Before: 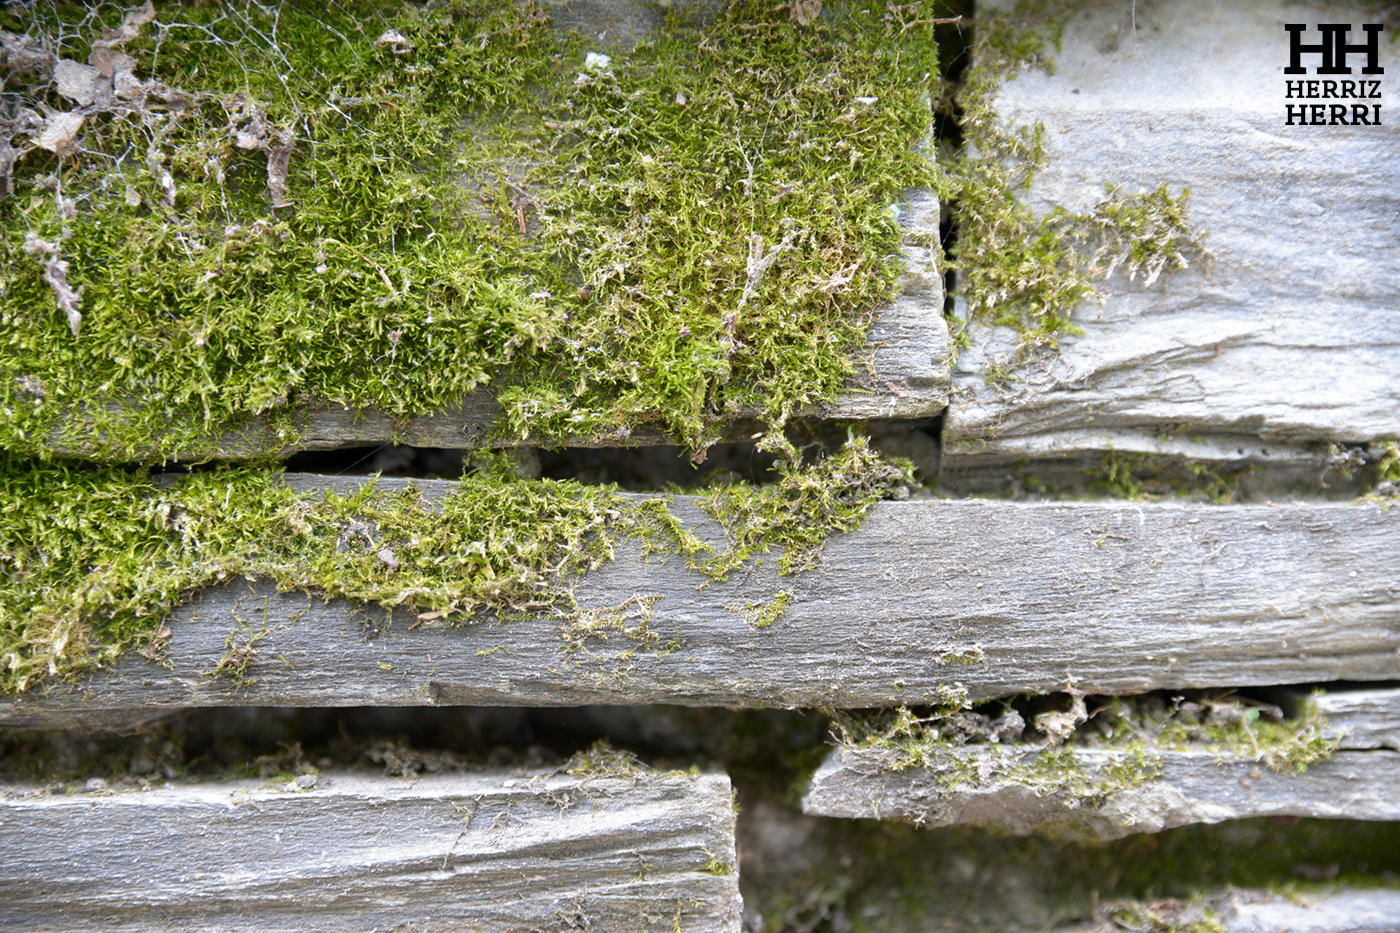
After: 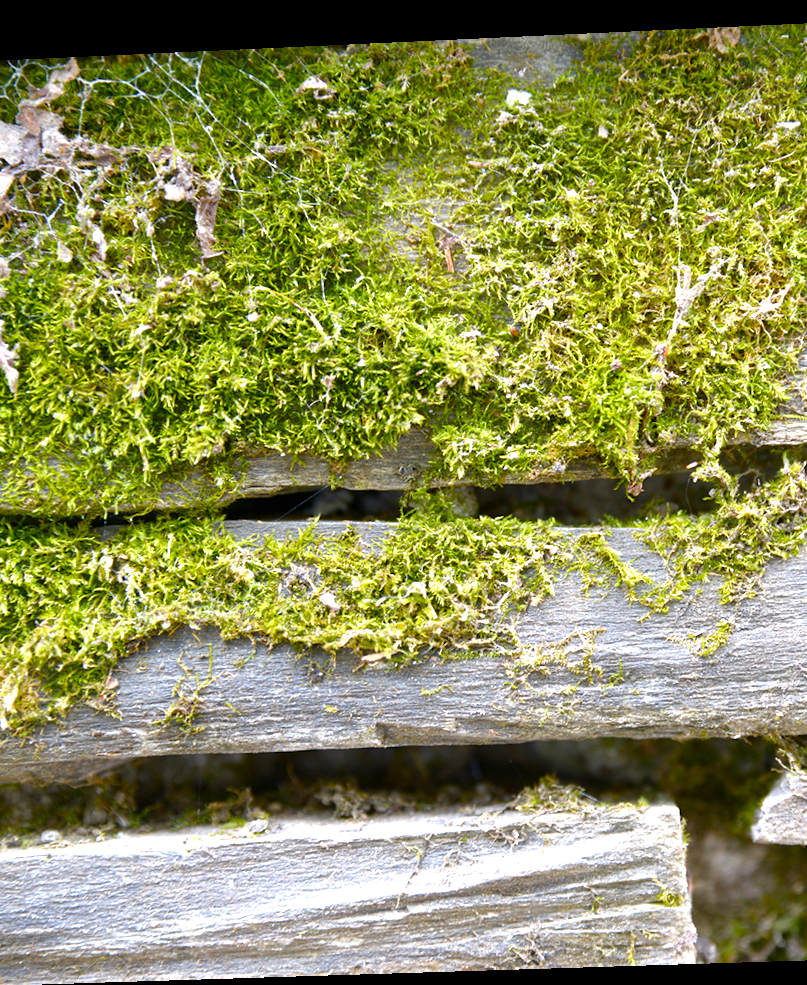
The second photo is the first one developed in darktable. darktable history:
crop: left 5.114%, right 38.589%
rotate and perspective: rotation -2.22°, lens shift (horizontal) -0.022, automatic cropping off
color balance rgb: linear chroma grading › shadows -2.2%, linear chroma grading › highlights -15%, linear chroma grading › global chroma -10%, linear chroma grading › mid-tones -10%, perceptual saturation grading › global saturation 45%, perceptual saturation grading › highlights -50%, perceptual saturation grading › shadows 30%, perceptual brilliance grading › global brilliance 18%, global vibrance 45%
